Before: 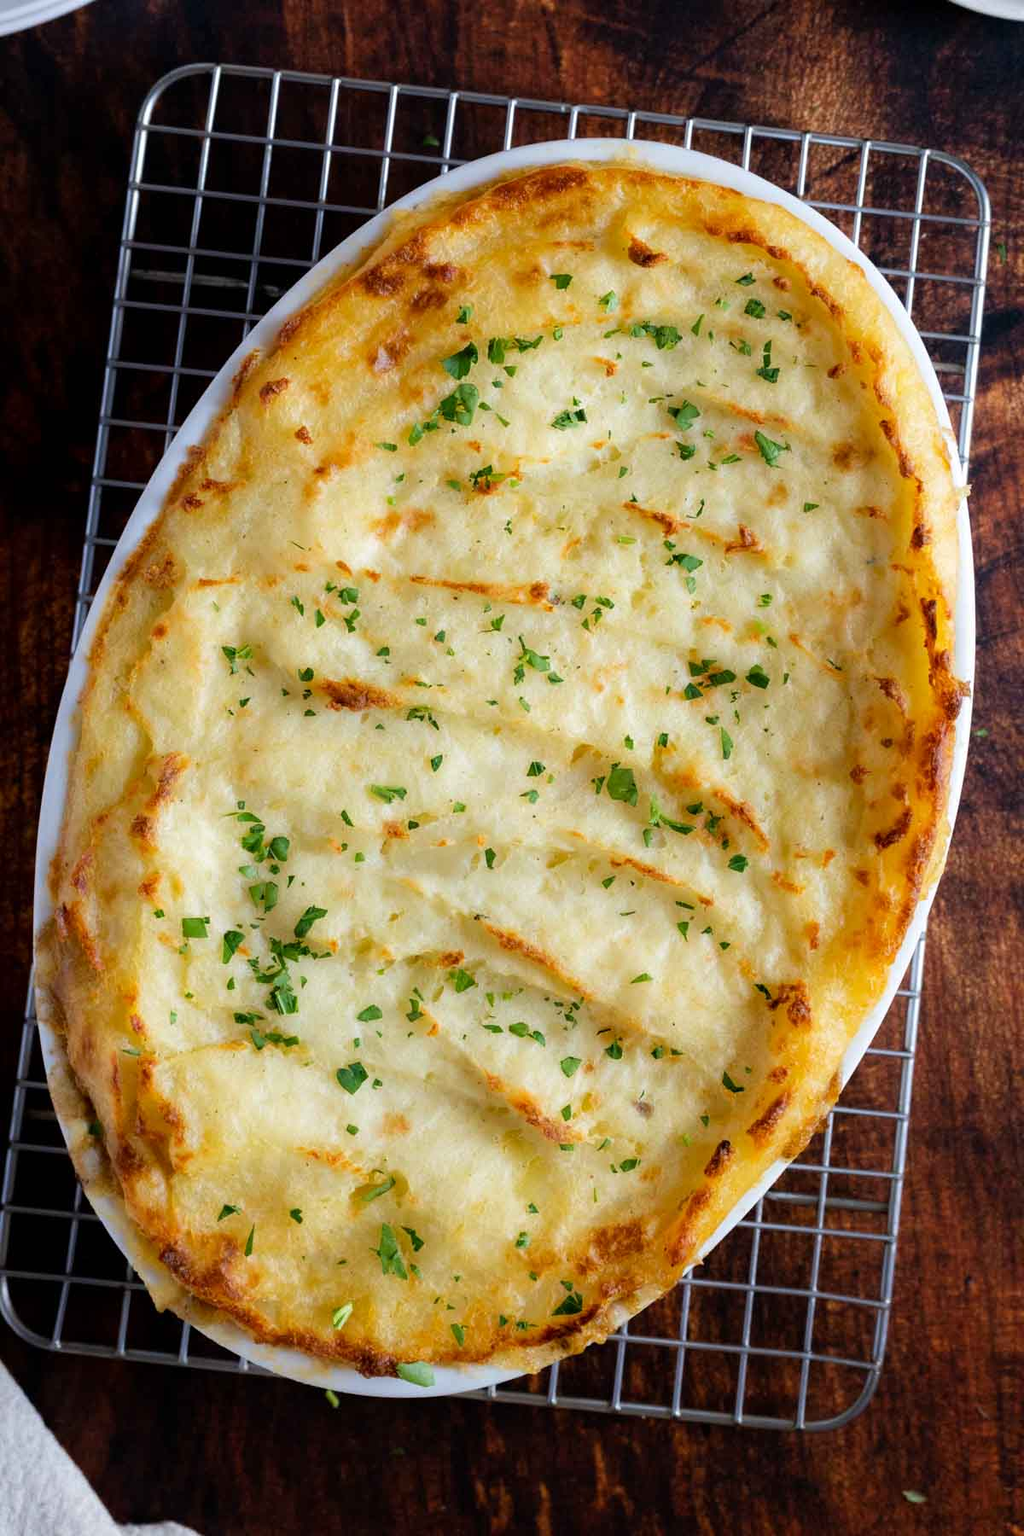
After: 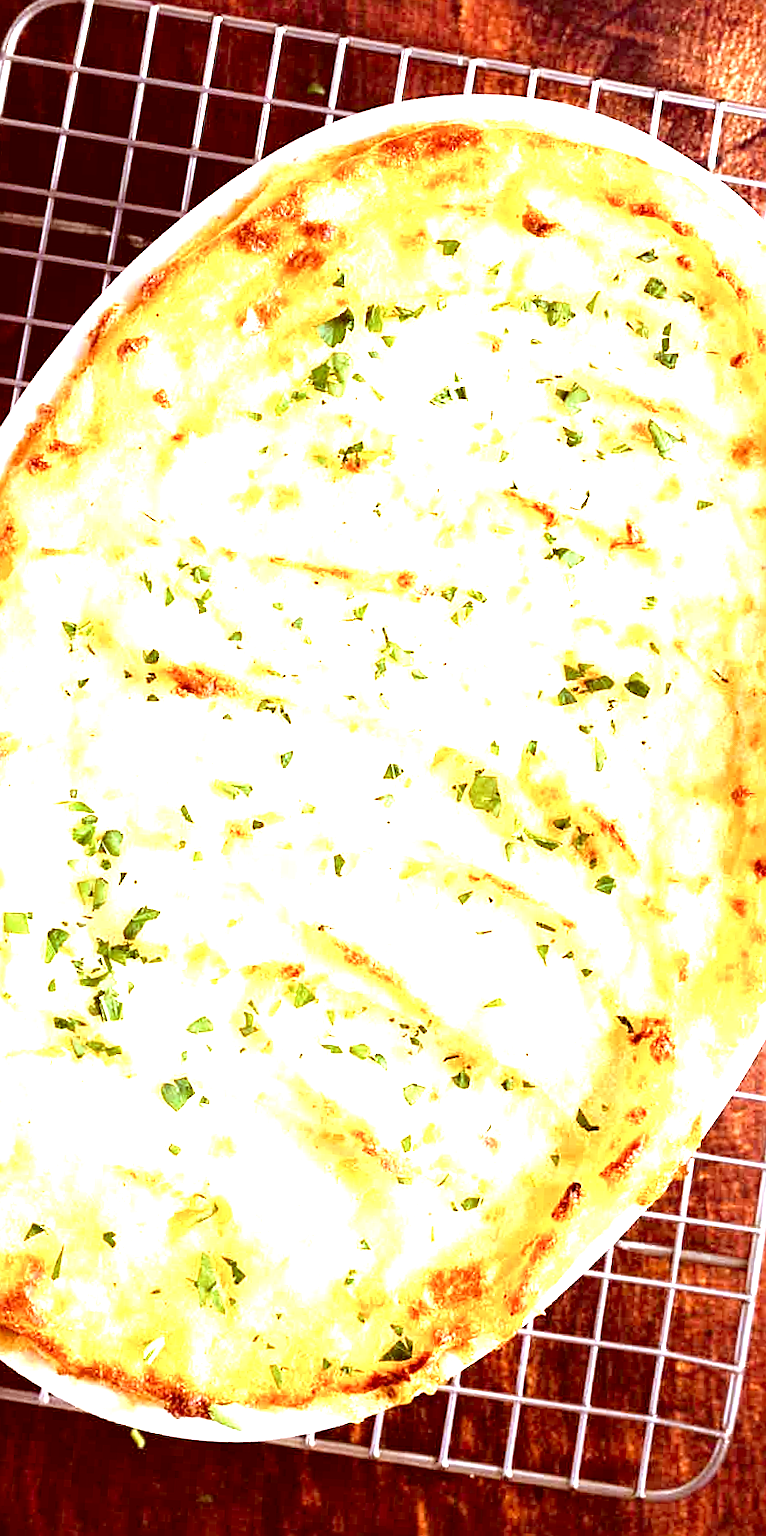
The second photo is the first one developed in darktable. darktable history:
color correction: highlights a* 9.47, highlights b* 8.93, shadows a* 39.84, shadows b* 39.26, saturation 0.801
sharpen: on, module defaults
exposure: exposure 2.244 EV, compensate exposure bias true, compensate highlight preservation false
color balance rgb: shadows lift › chroma 3.214%, shadows lift › hue 240.86°, perceptual saturation grading › global saturation 3.521%
crop and rotate: angle -3.04°, left 14.21%, top 0.02%, right 11.006%, bottom 0.05%
